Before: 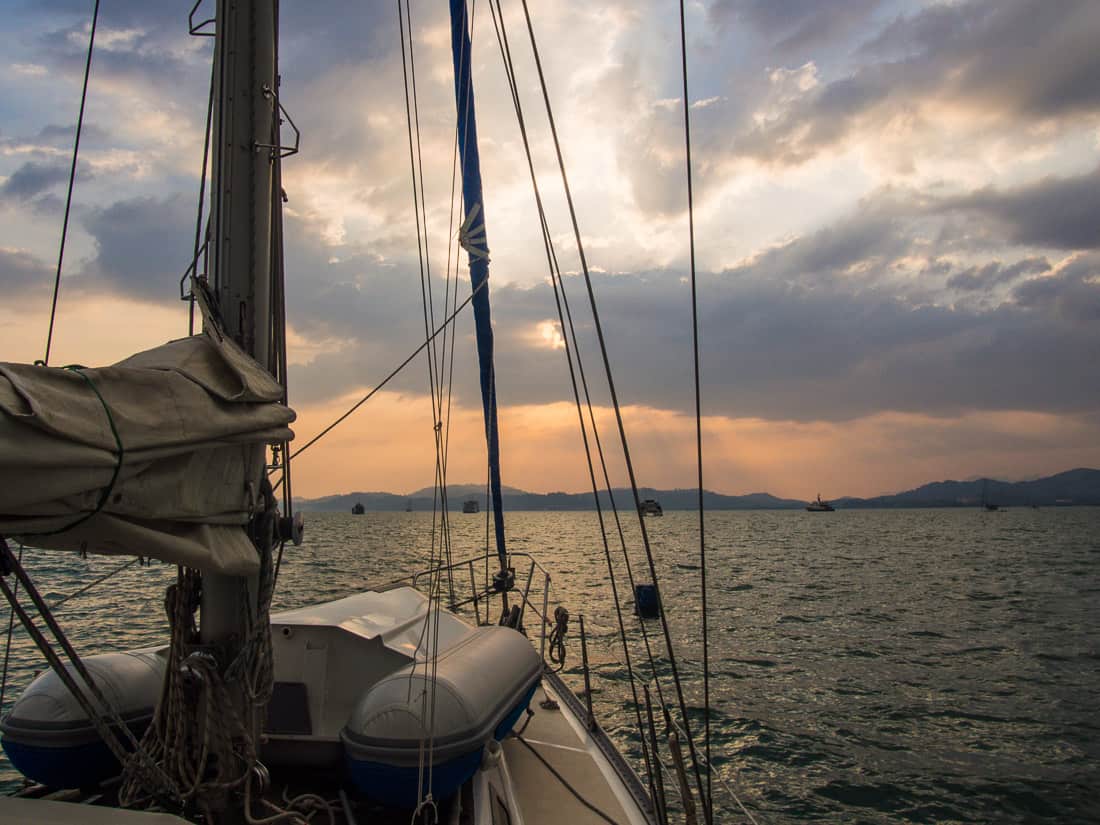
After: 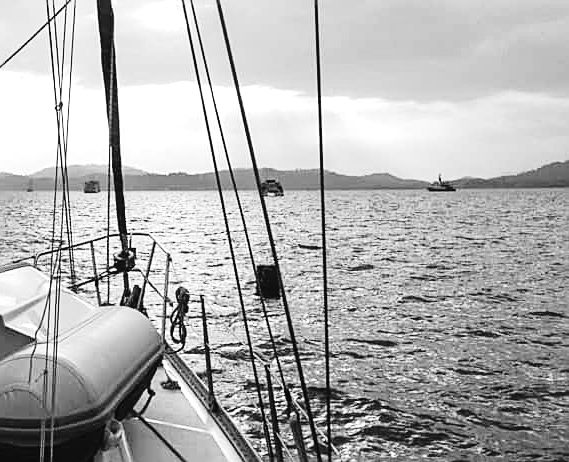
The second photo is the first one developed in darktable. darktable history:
color contrast: green-magenta contrast 0, blue-yellow contrast 0
crop: left 34.479%, top 38.822%, right 13.718%, bottom 5.172%
exposure: black level correction 0, exposure 1.45 EV, compensate exposure bias true, compensate highlight preservation false
tone curve: curves: ch0 [(0, 0.014) (0.17, 0.099) (0.392, 0.438) (0.725, 0.828) (0.872, 0.918) (1, 0.981)]; ch1 [(0, 0) (0.402, 0.36) (0.489, 0.491) (0.5, 0.503) (0.515, 0.52) (0.545, 0.574) (0.615, 0.662) (0.701, 0.725) (1, 1)]; ch2 [(0, 0) (0.42, 0.458) (0.485, 0.499) (0.503, 0.503) (0.531, 0.542) (0.561, 0.594) (0.644, 0.694) (0.717, 0.753) (1, 0.991)], color space Lab, independent channels
color correction: highlights a* 2.72, highlights b* 22.8
sharpen: on, module defaults
